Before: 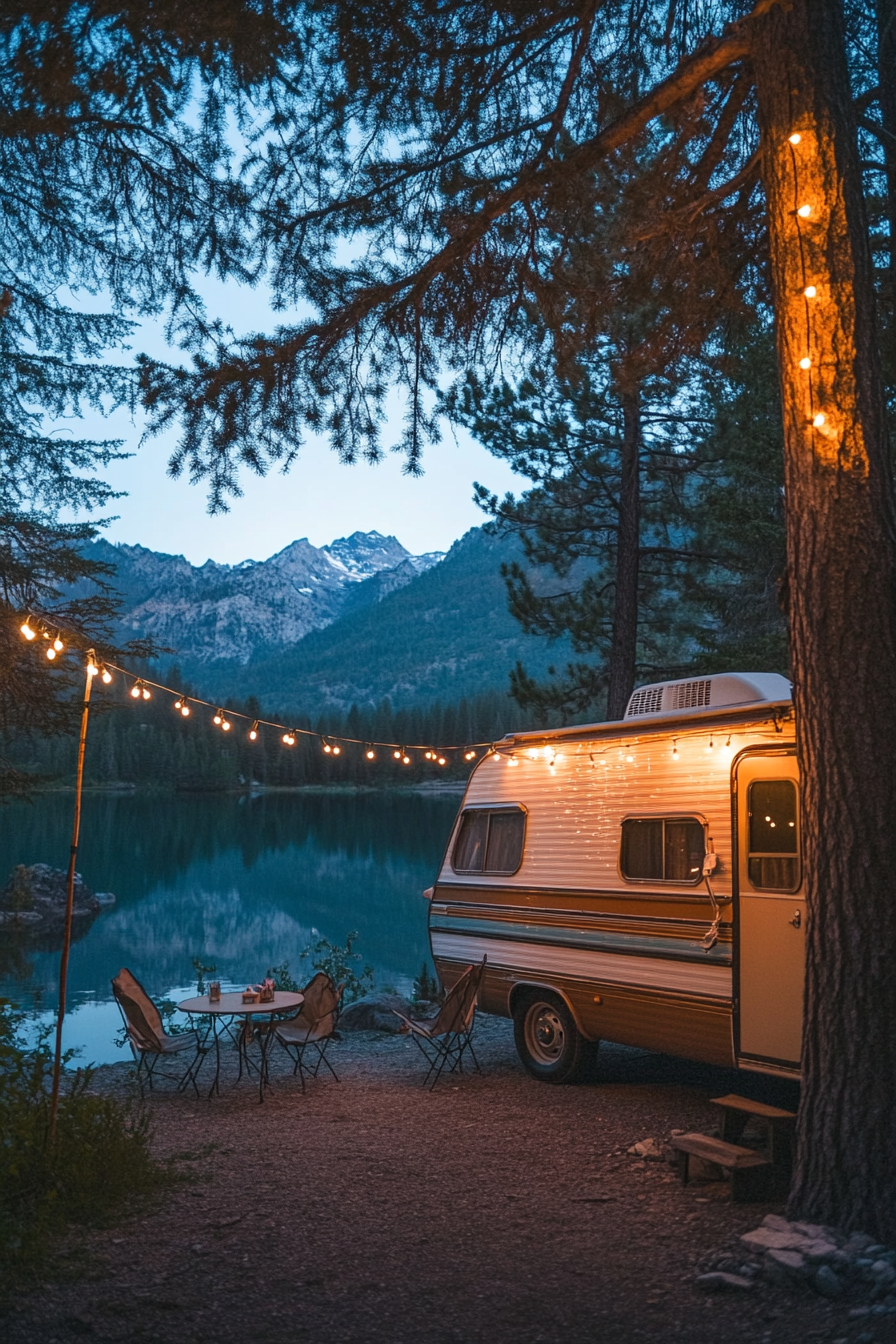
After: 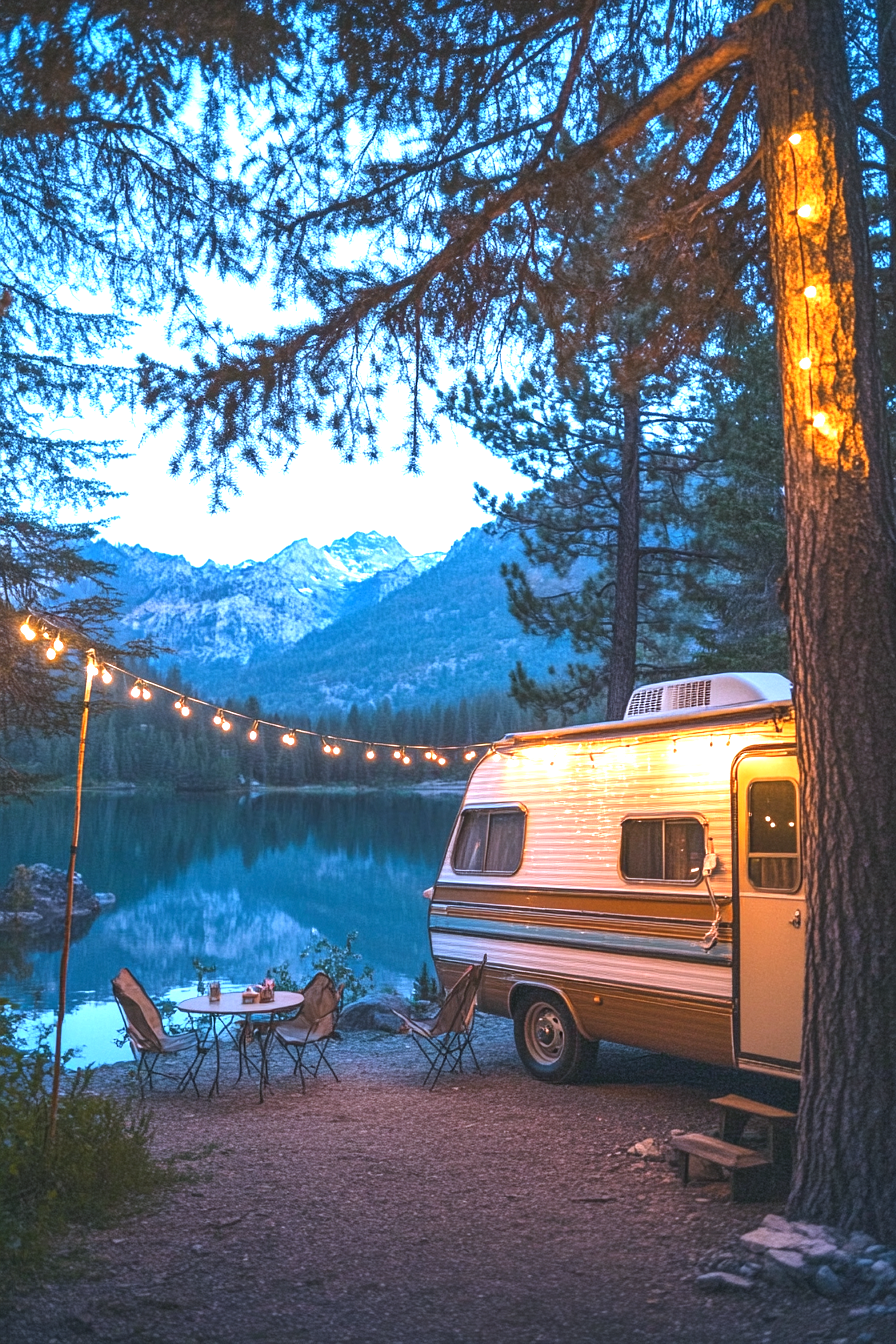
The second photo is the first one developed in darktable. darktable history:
exposure: black level correction 0, exposure 1.388 EV, compensate exposure bias true, compensate highlight preservation false
white balance: red 0.948, green 1.02, blue 1.176
